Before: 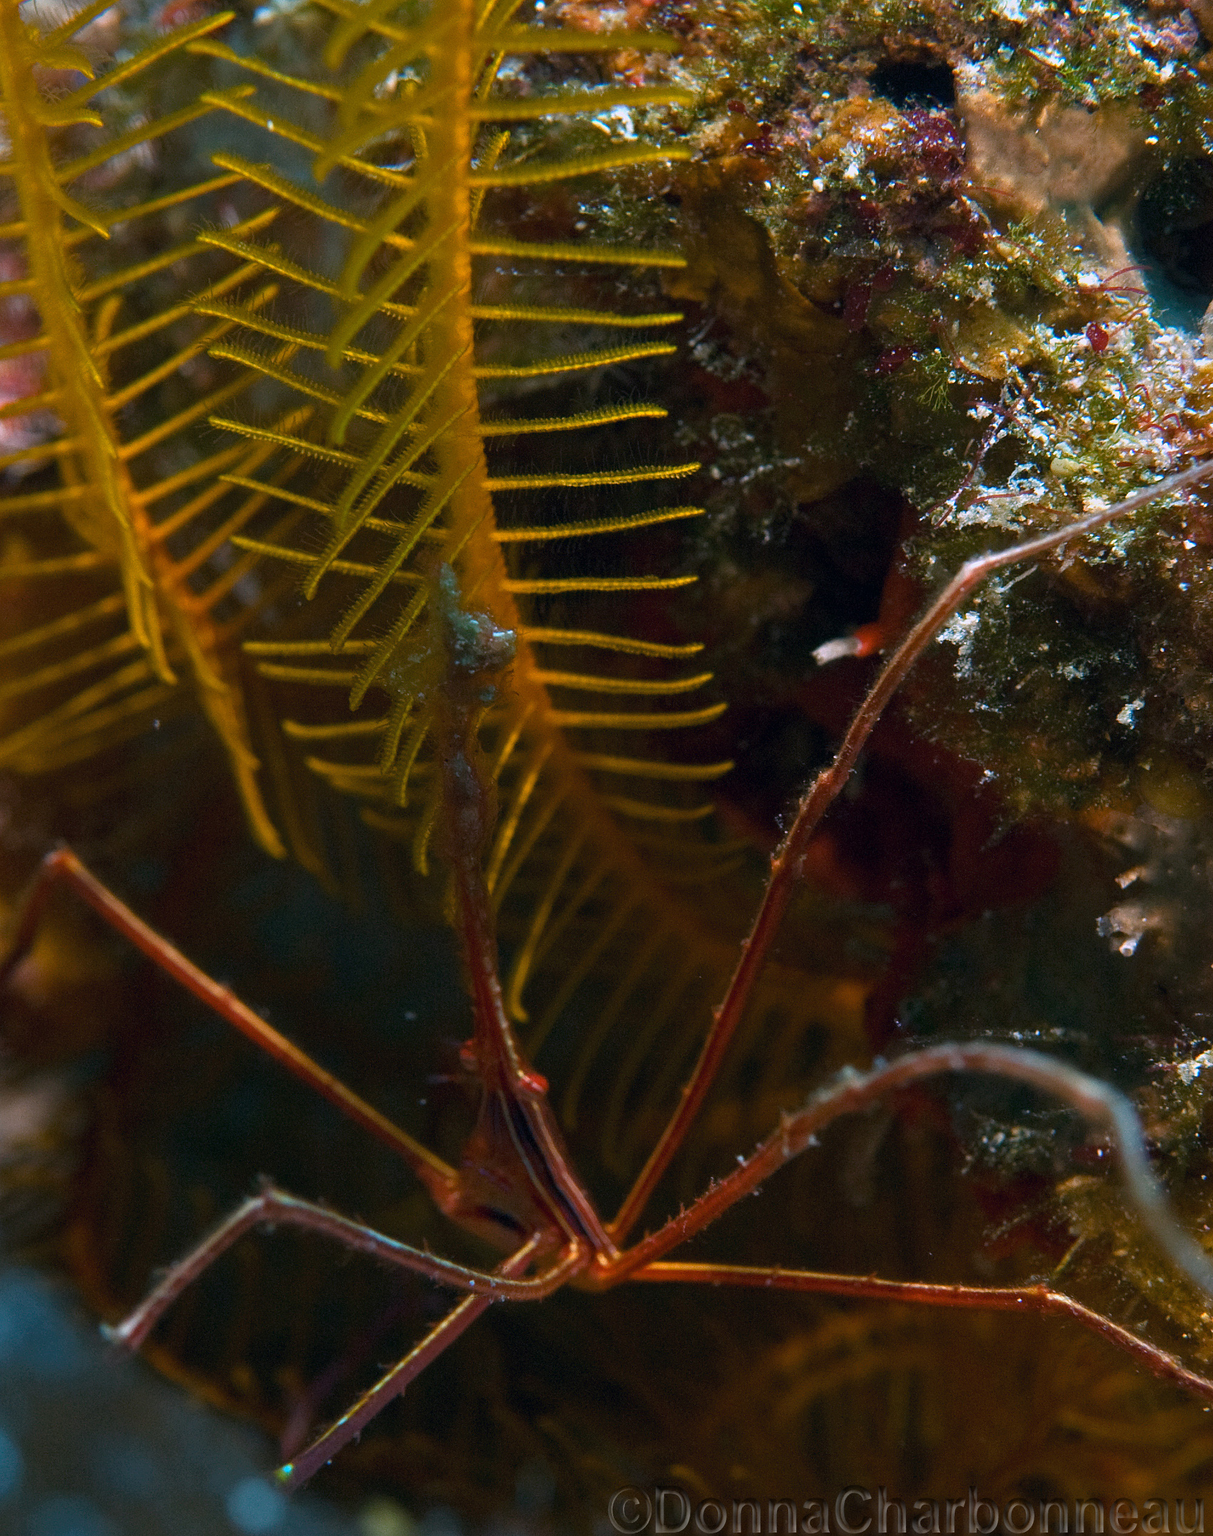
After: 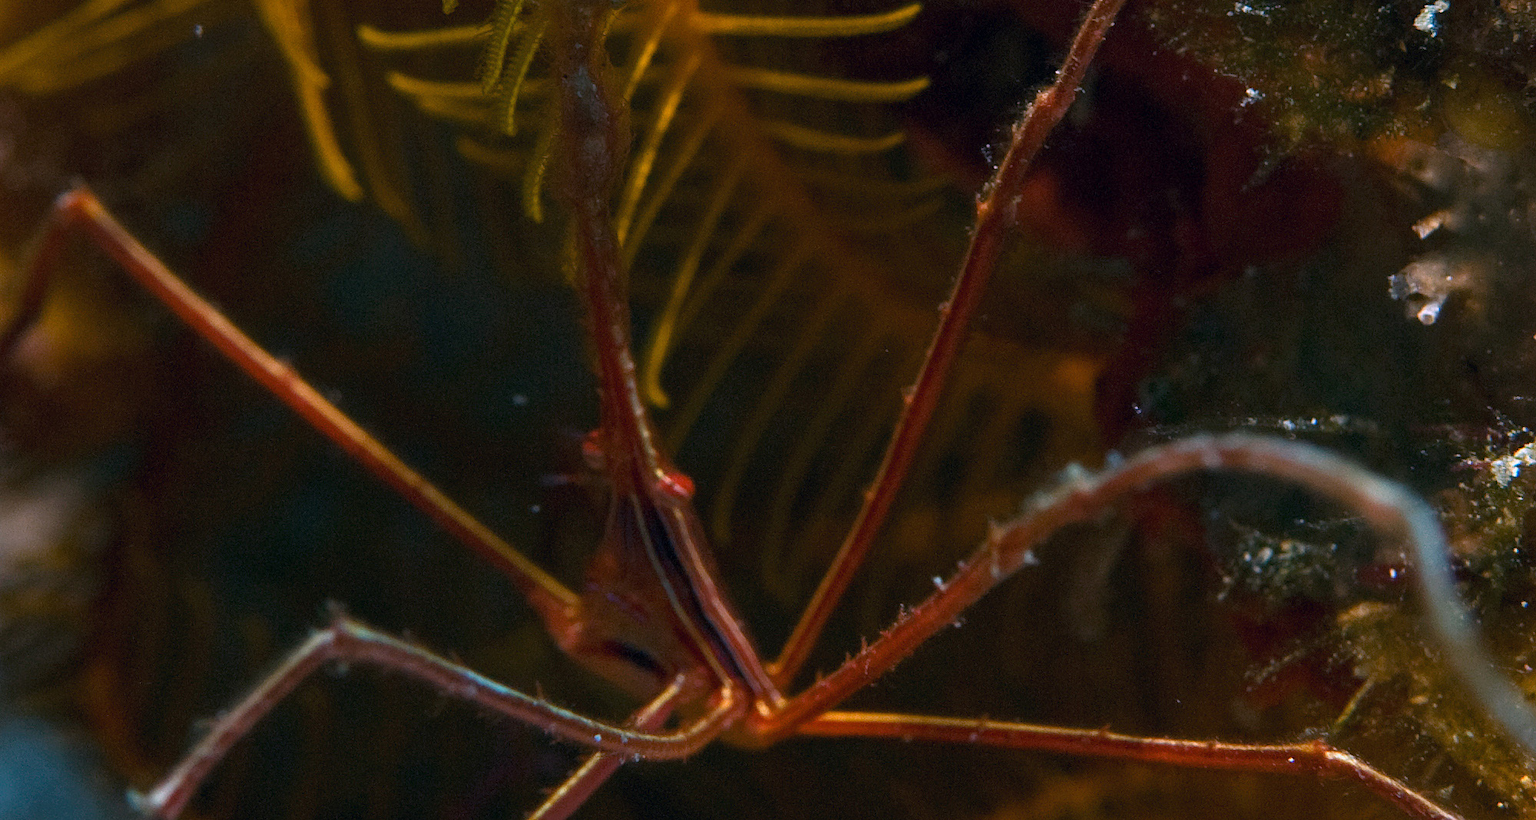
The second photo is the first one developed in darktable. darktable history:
crop: top 45.591%, bottom 12.153%
